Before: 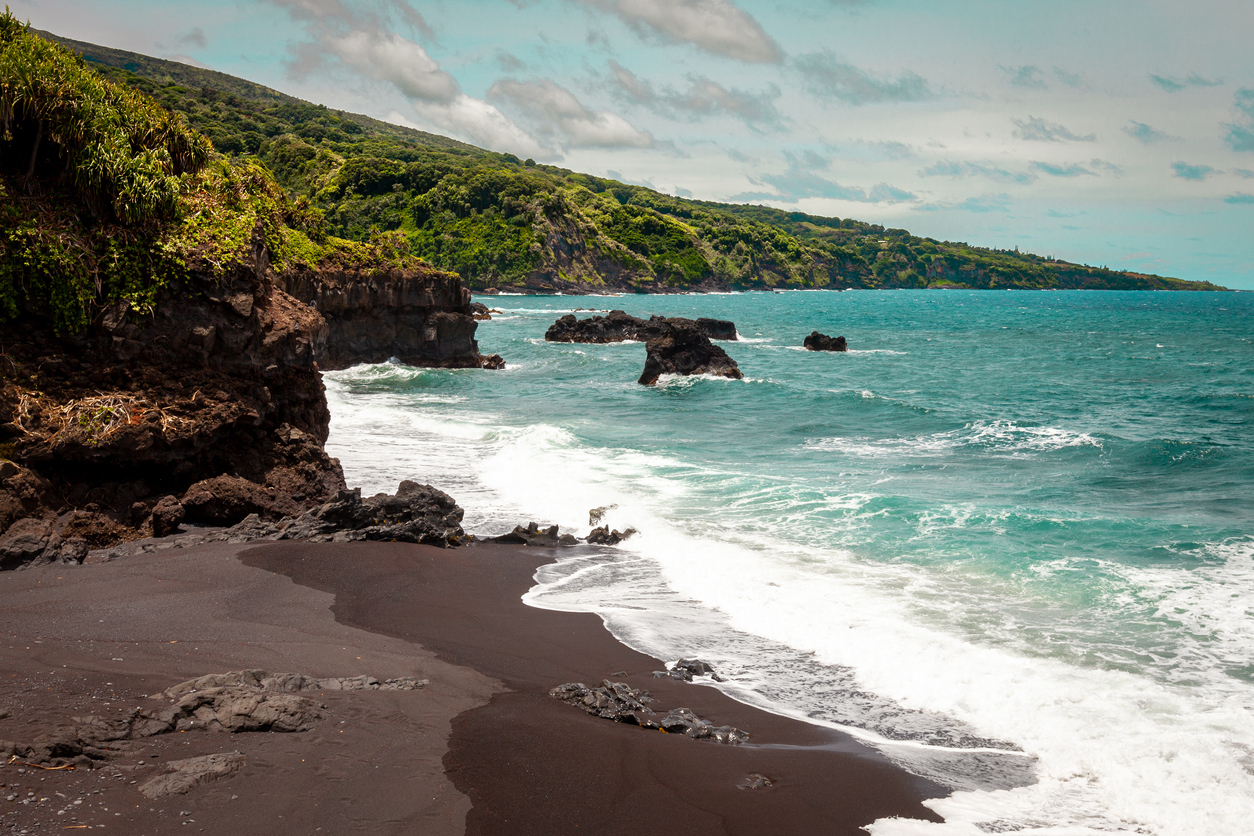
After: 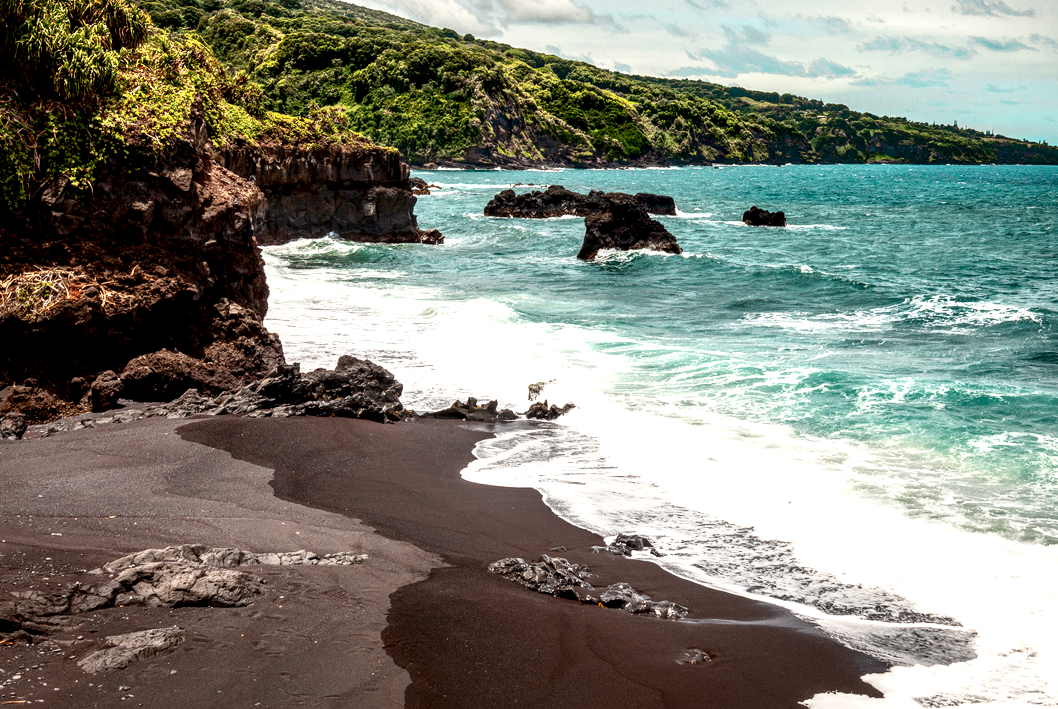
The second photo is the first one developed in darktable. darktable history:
crop and rotate: left 4.99%, top 15.161%, right 10.638%
shadows and highlights: on, module defaults
contrast brightness saturation: contrast 0.376, brightness 0.111
local contrast: highlights 65%, shadows 53%, detail 168%, midtone range 0.518
